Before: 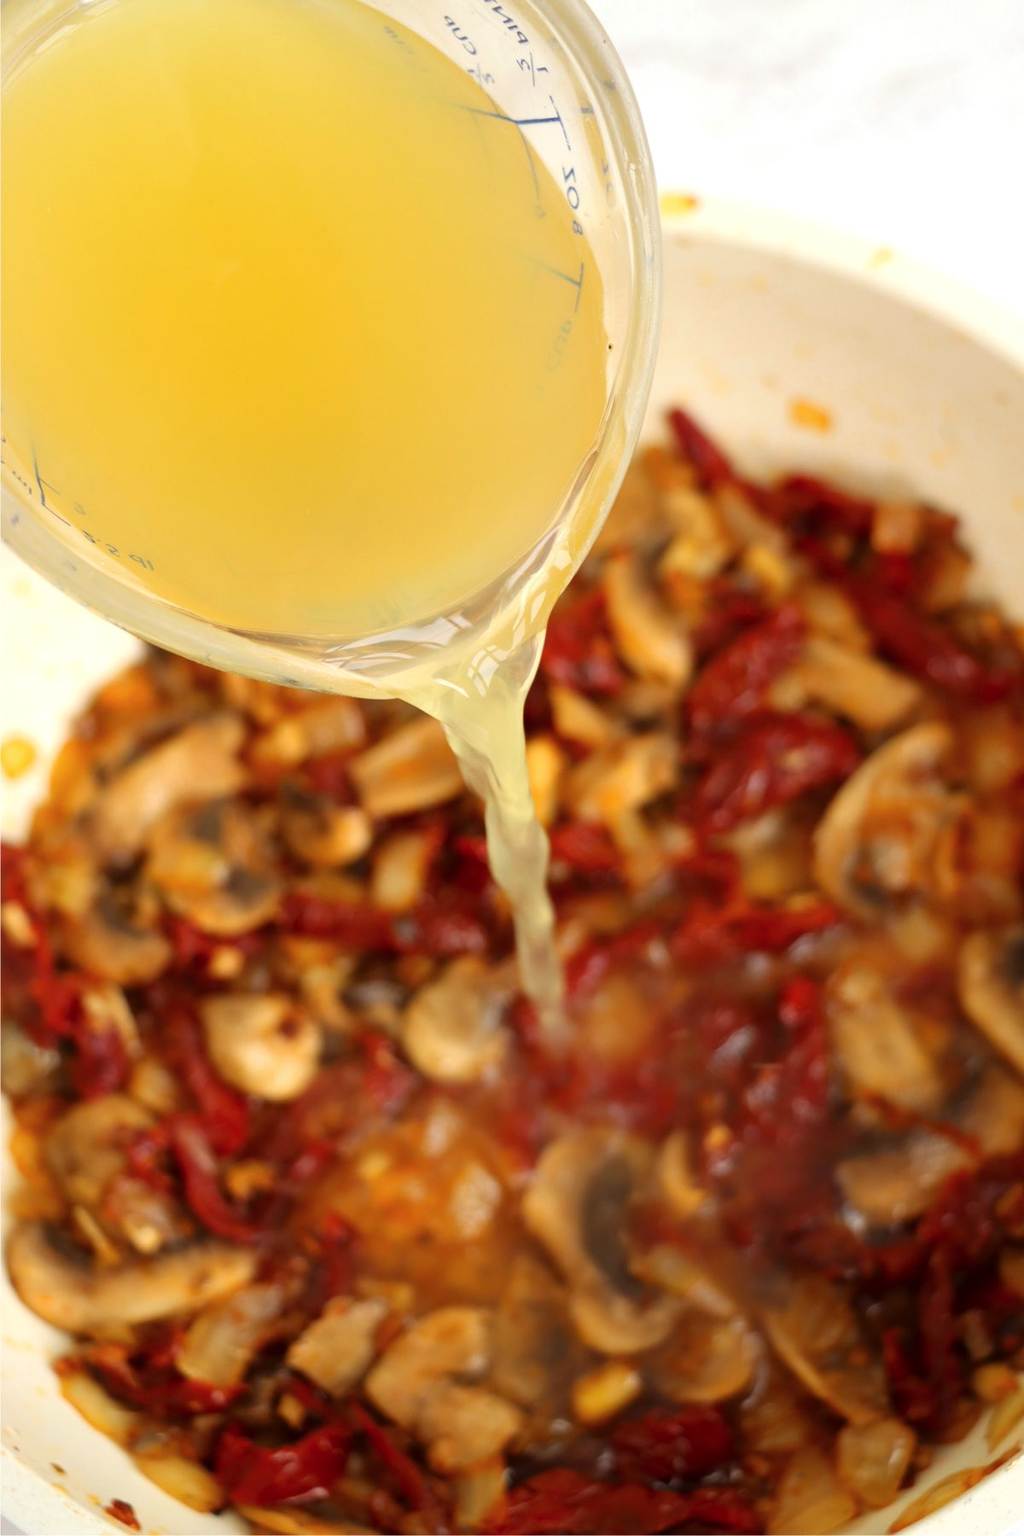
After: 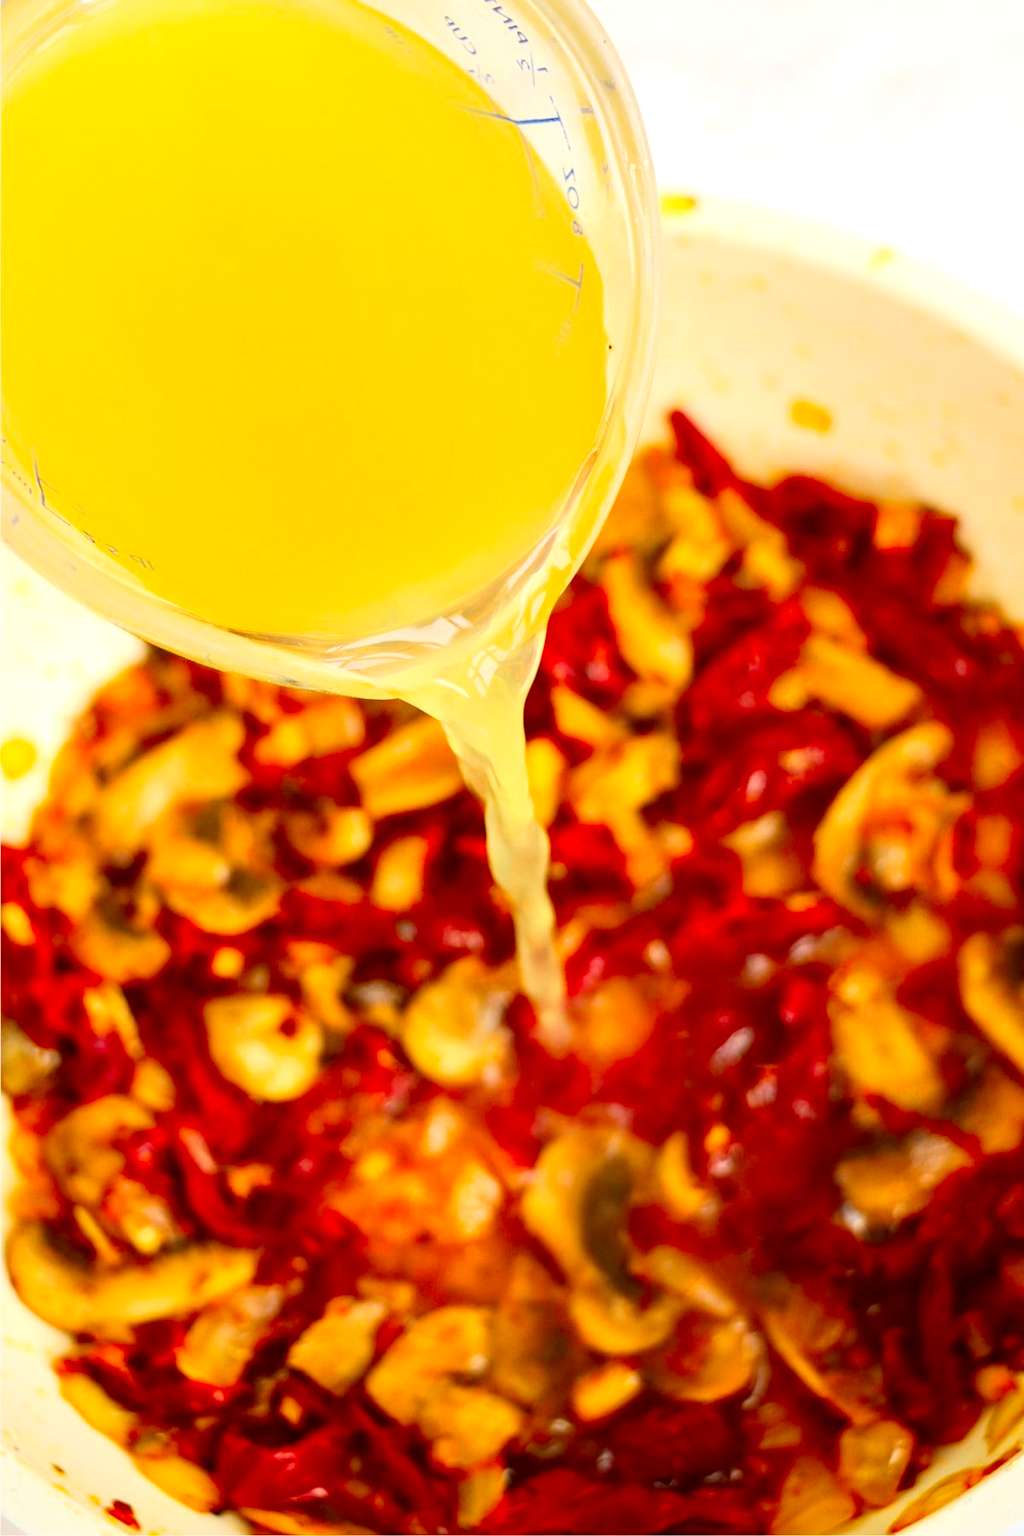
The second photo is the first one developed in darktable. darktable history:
contrast brightness saturation: contrast 0.266, brightness 0.011, saturation 0.879
local contrast: on, module defaults
